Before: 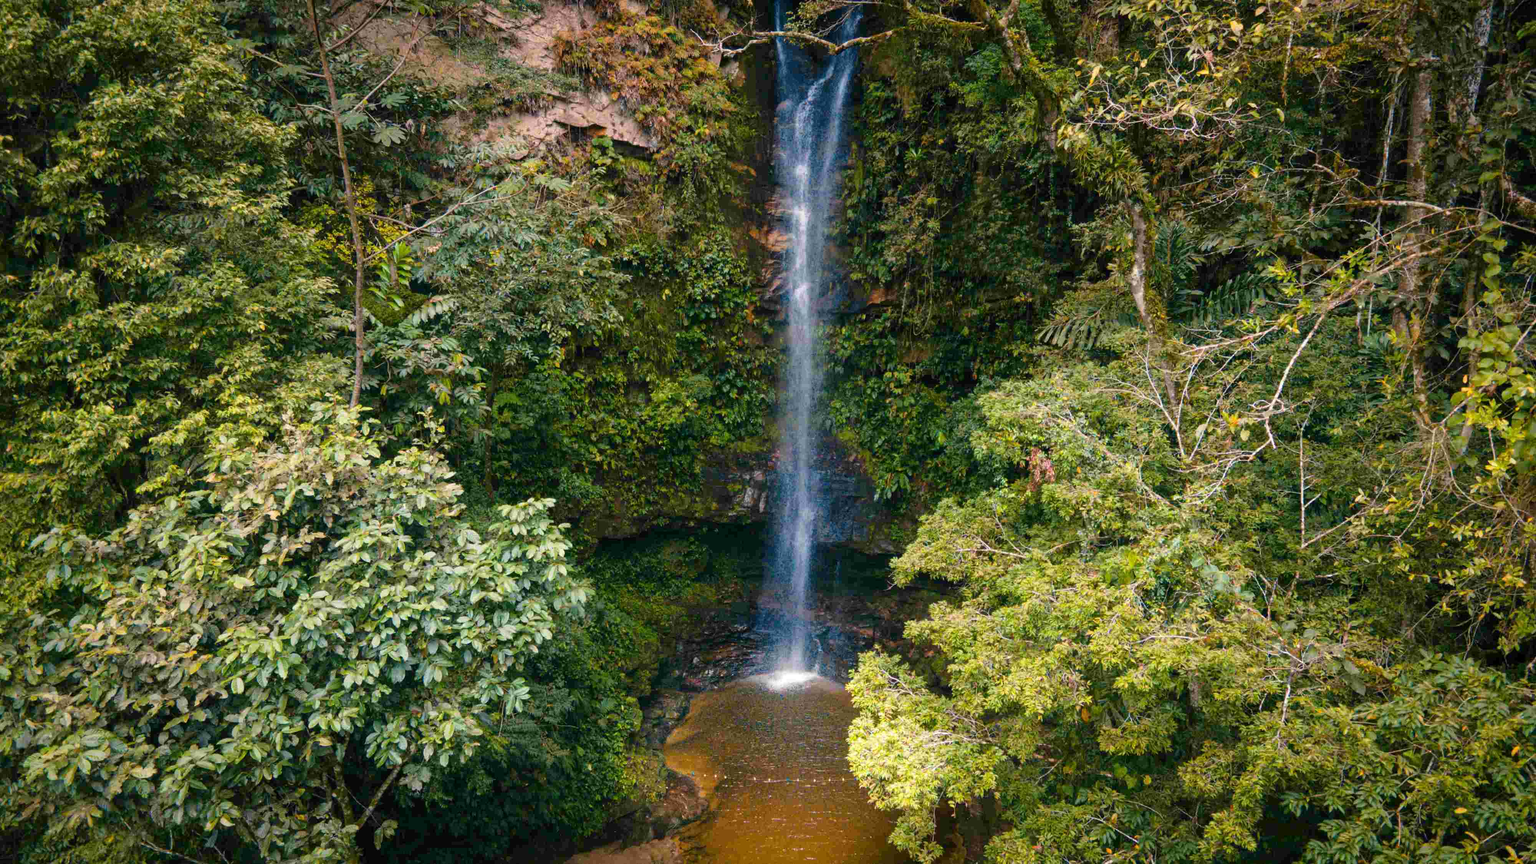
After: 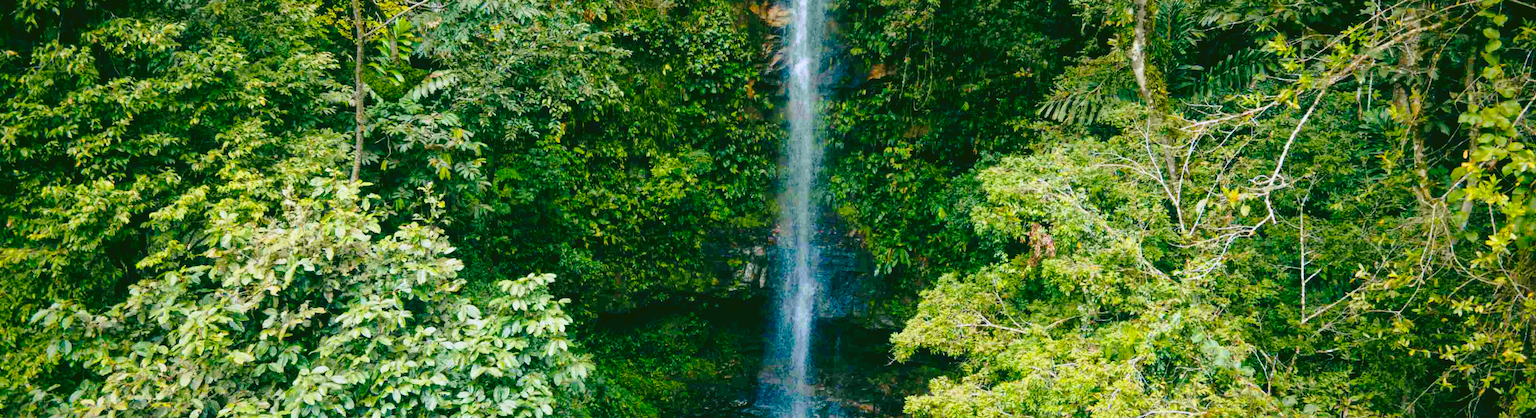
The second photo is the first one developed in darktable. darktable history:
rgb curve: curves: ch0 [(0.123, 0.061) (0.995, 0.887)]; ch1 [(0.06, 0.116) (1, 0.906)]; ch2 [(0, 0) (0.824, 0.69) (1, 1)], mode RGB, independent channels, compensate middle gray true
crop and rotate: top 26.056%, bottom 25.543%
base curve: curves: ch0 [(0, 0) (0.028, 0.03) (0.121, 0.232) (0.46, 0.748) (0.859, 0.968) (1, 1)], preserve colors none
white balance: red 0.931, blue 1.11
